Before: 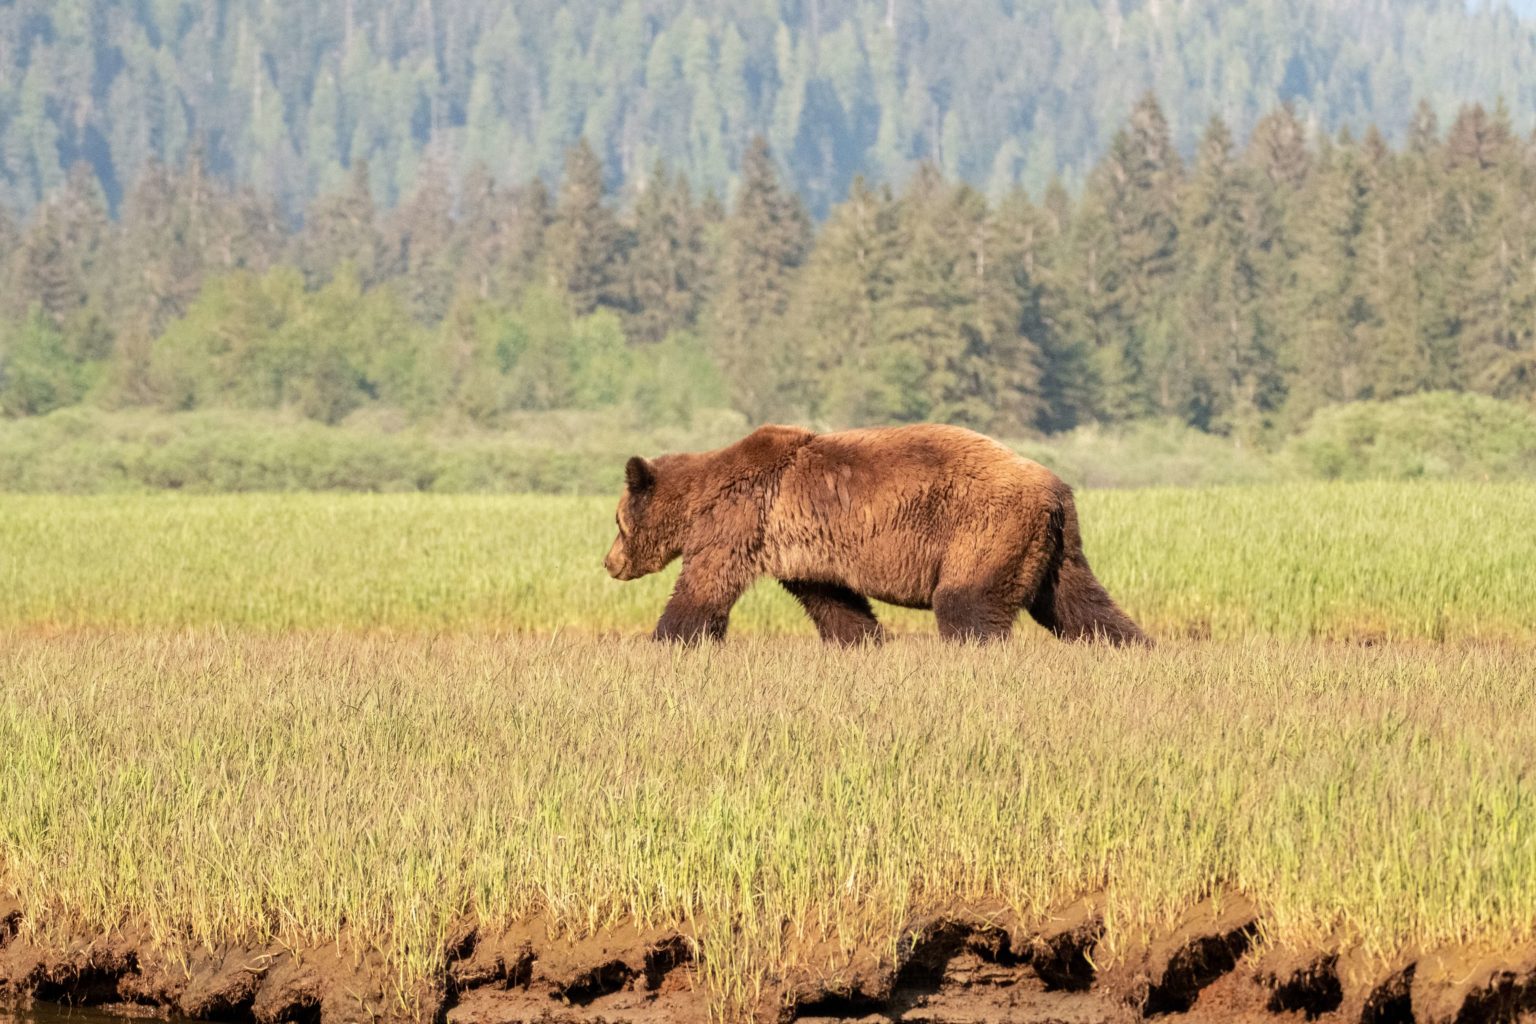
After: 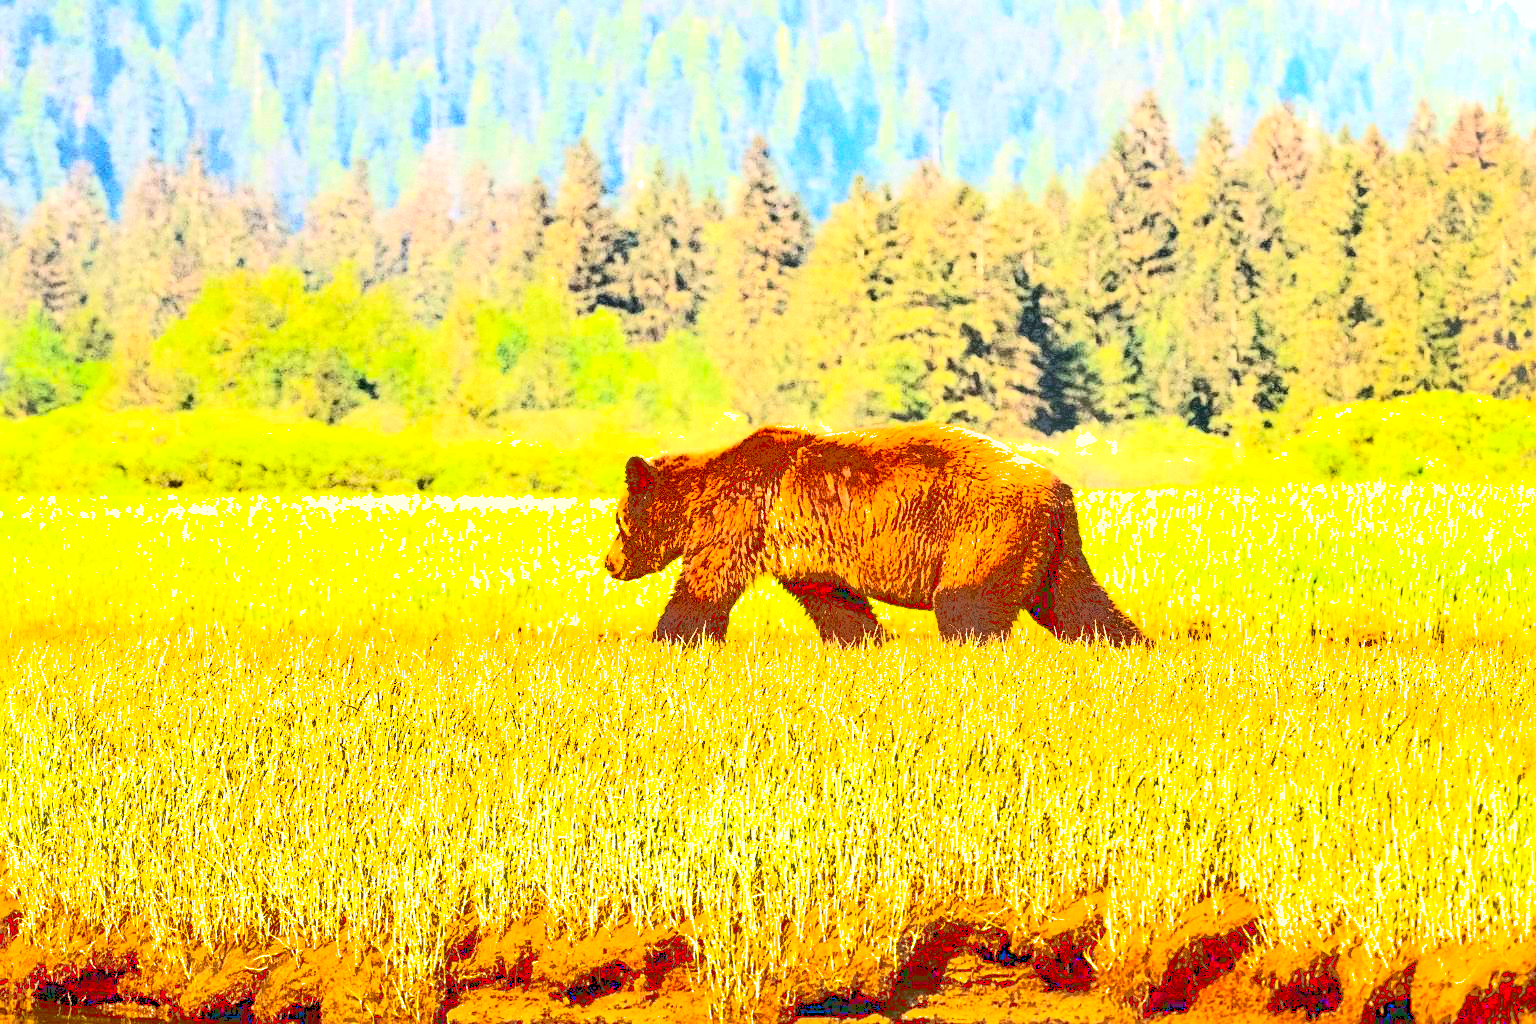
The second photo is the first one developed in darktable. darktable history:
contrast brightness saturation: contrast 0.941, brightness 0.204
sharpen: on, module defaults
shadows and highlights: shadows -19.33, highlights -73.82
color correction: highlights b* -0.021, saturation 1.06
color balance rgb: perceptual saturation grading › global saturation 24.974%, global vibrance 20%
tone equalizer: -7 EV 0.165 EV, -6 EV 0.609 EV, -5 EV 1.16 EV, -4 EV 1.37 EV, -3 EV 1.13 EV, -2 EV 0.6 EV, -1 EV 0.164 EV, mask exposure compensation -0.507 EV
tone curve: curves: ch0 [(0, 0) (0.003, 0.264) (0.011, 0.264) (0.025, 0.265) (0.044, 0.269) (0.069, 0.273) (0.1, 0.28) (0.136, 0.292) (0.177, 0.309) (0.224, 0.336) (0.277, 0.371) (0.335, 0.412) (0.399, 0.469) (0.468, 0.533) (0.543, 0.595) (0.623, 0.66) (0.709, 0.73) (0.801, 0.8) (0.898, 0.854) (1, 1)], color space Lab, linked channels, preserve colors none
exposure: exposure 0.609 EV, compensate highlight preservation false
